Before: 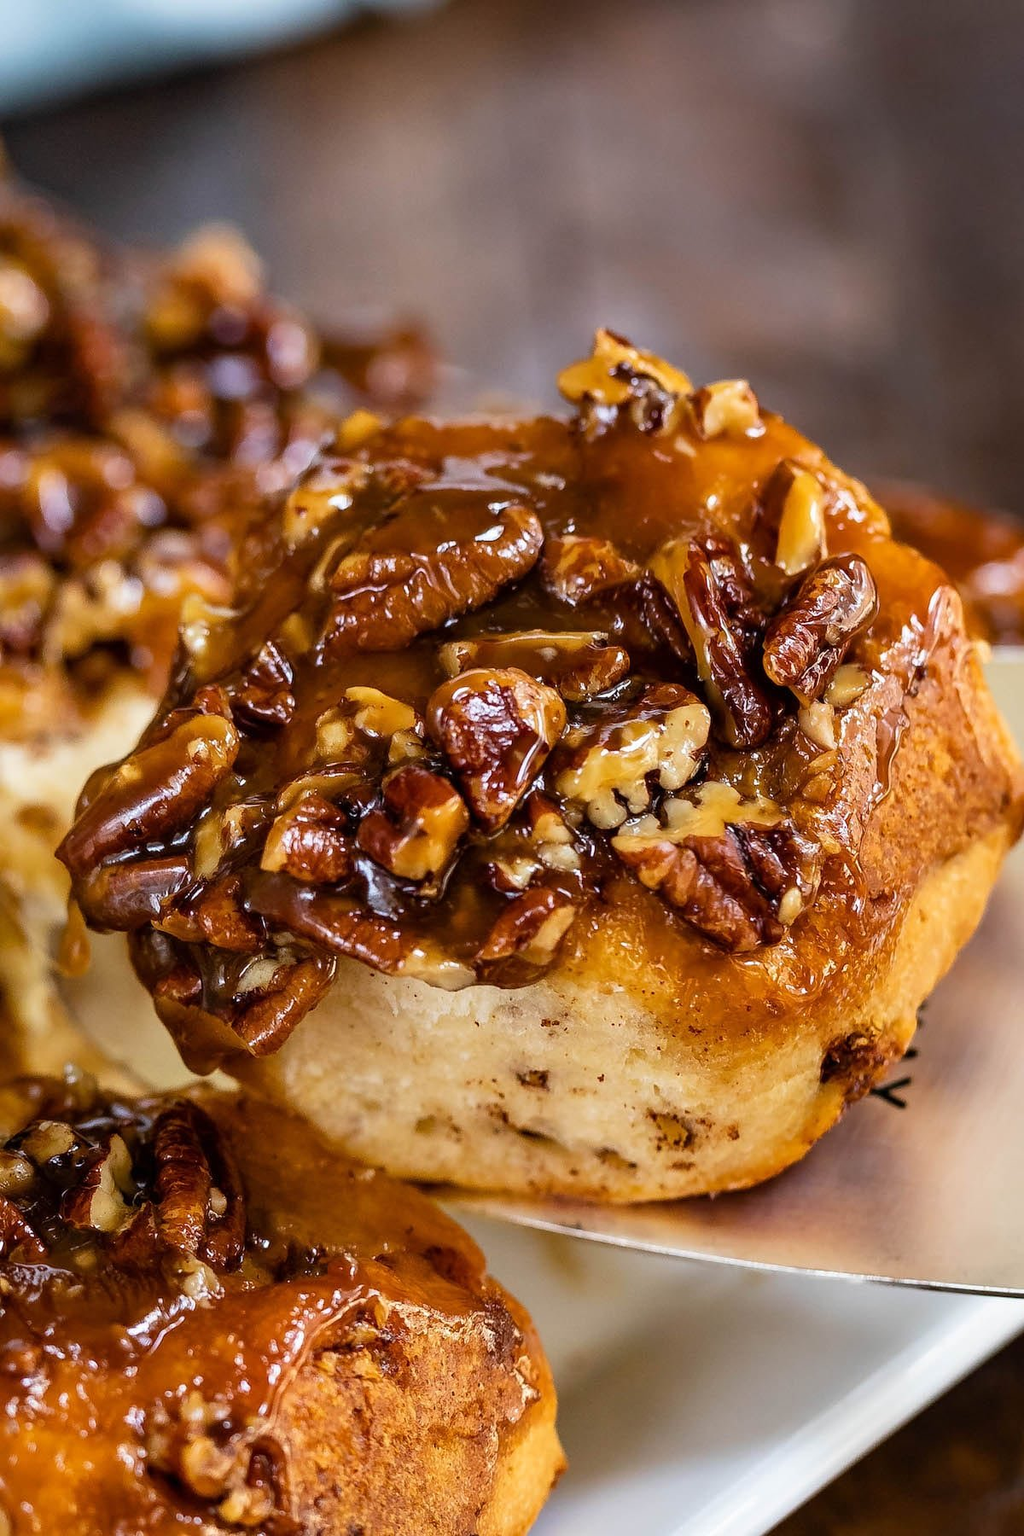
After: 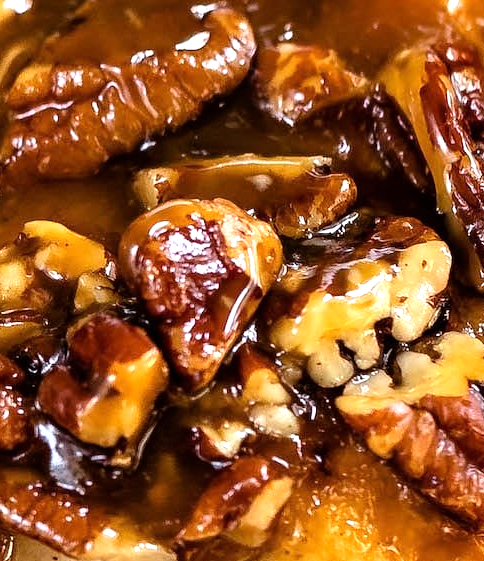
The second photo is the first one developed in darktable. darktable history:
tone equalizer: -8 EV -0.74 EV, -7 EV -0.704 EV, -6 EV -0.636 EV, -5 EV -0.405 EV, -3 EV 0.365 EV, -2 EV 0.6 EV, -1 EV 0.682 EV, +0 EV 0.74 EV
crop: left 31.804%, top 32.455%, right 27.793%, bottom 36.327%
